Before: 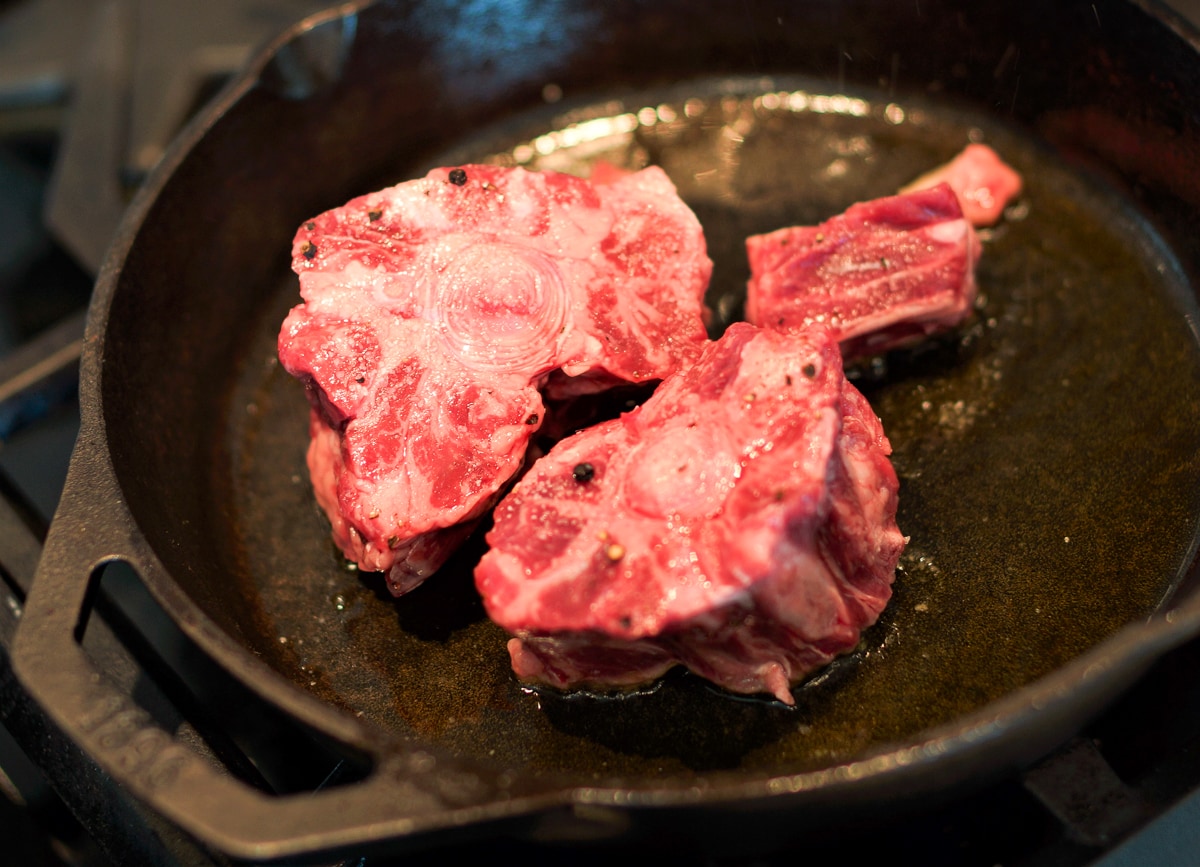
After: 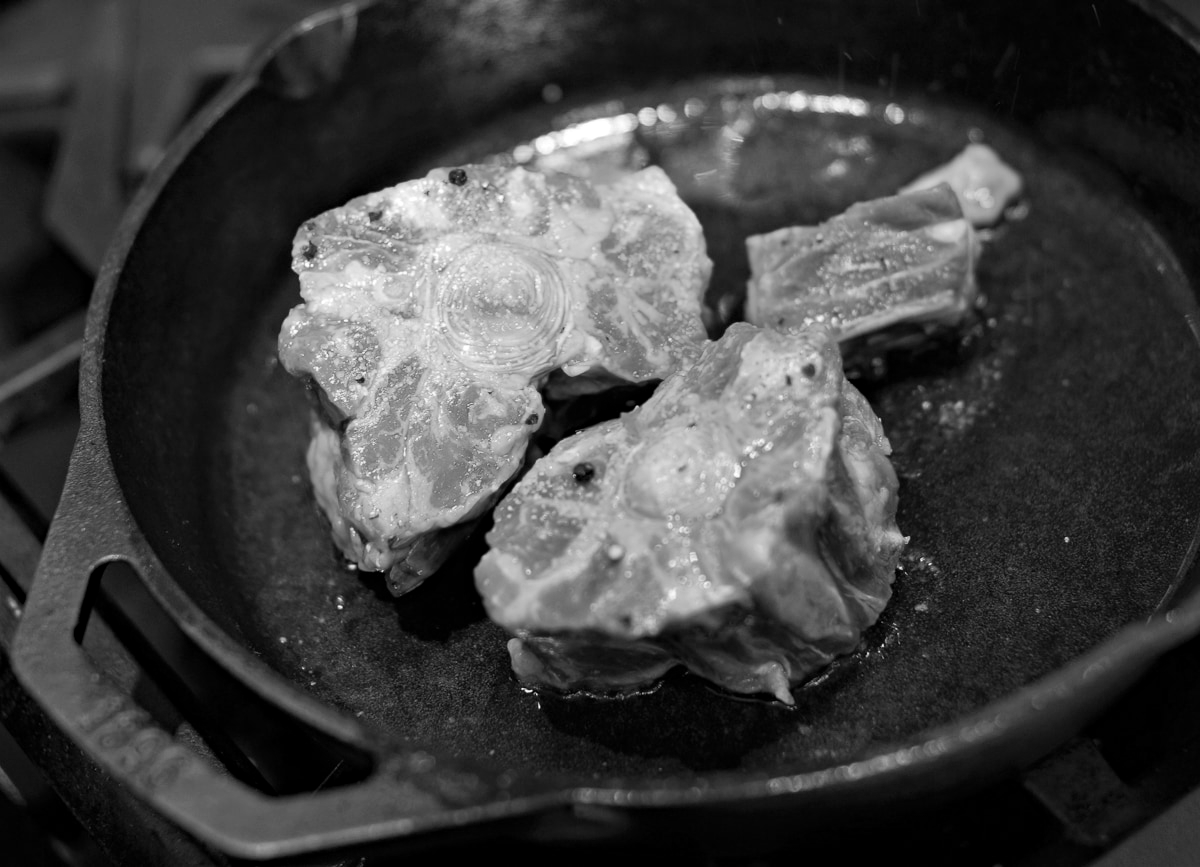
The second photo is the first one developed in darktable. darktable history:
monochrome: on, module defaults
haze removal: compatibility mode true, adaptive false
tone equalizer: on, module defaults
